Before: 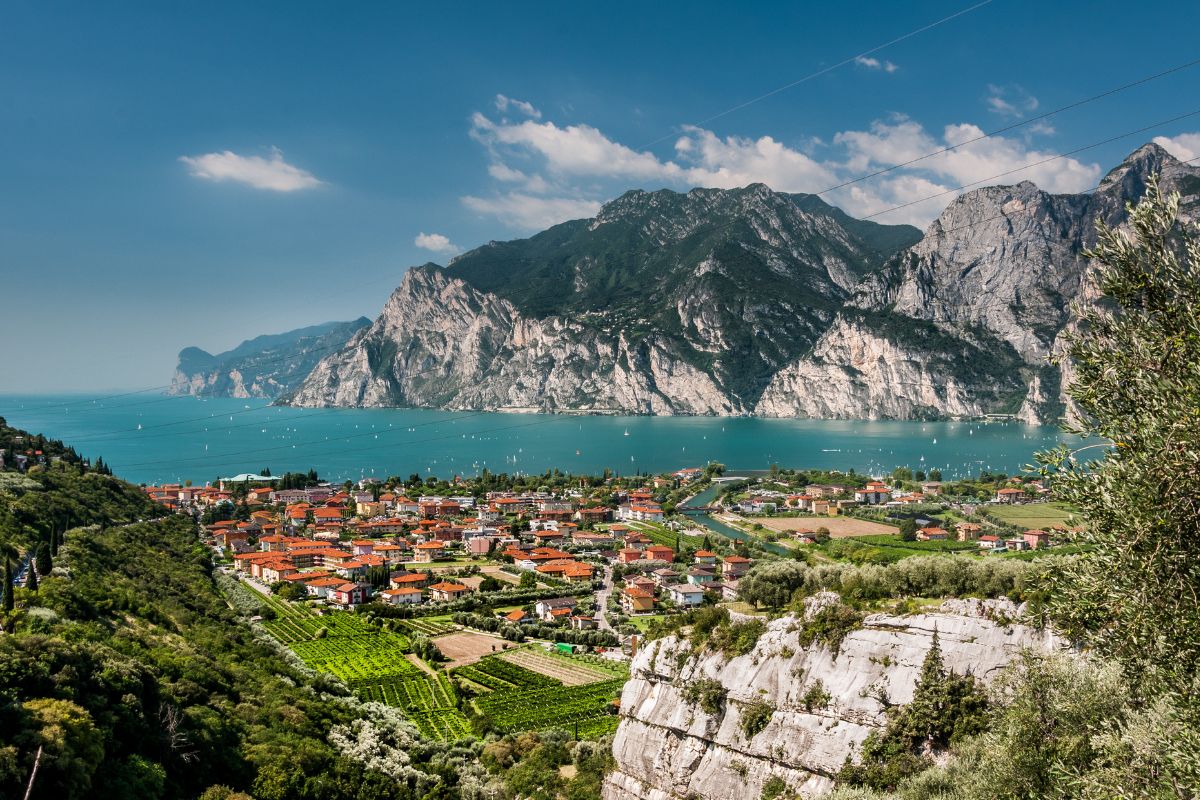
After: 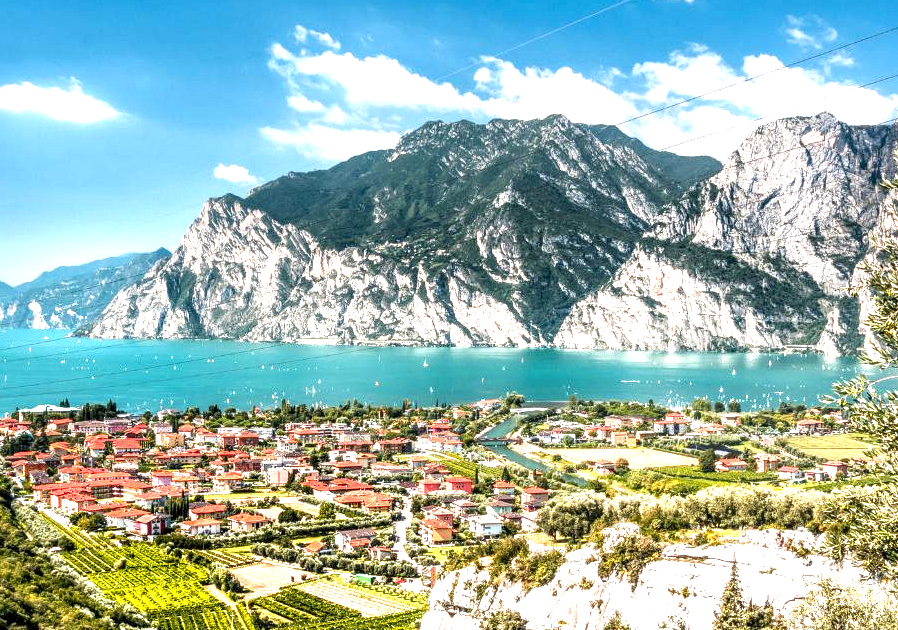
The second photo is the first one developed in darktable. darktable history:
color zones: curves: ch1 [(0.309, 0.524) (0.41, 0.329) (0.508, 0.509)]; ch2 [(0.25, 0.457) (0.75, 0.5)]
crop: left 16.768%, top 8.653%, right 8.362%, bottom 12.485%
exposure: black level correction 0, exposure 1.4 EV, compensate highlight preservation false
tone equalizer: on, module defaults
local contrast: detail 150%
